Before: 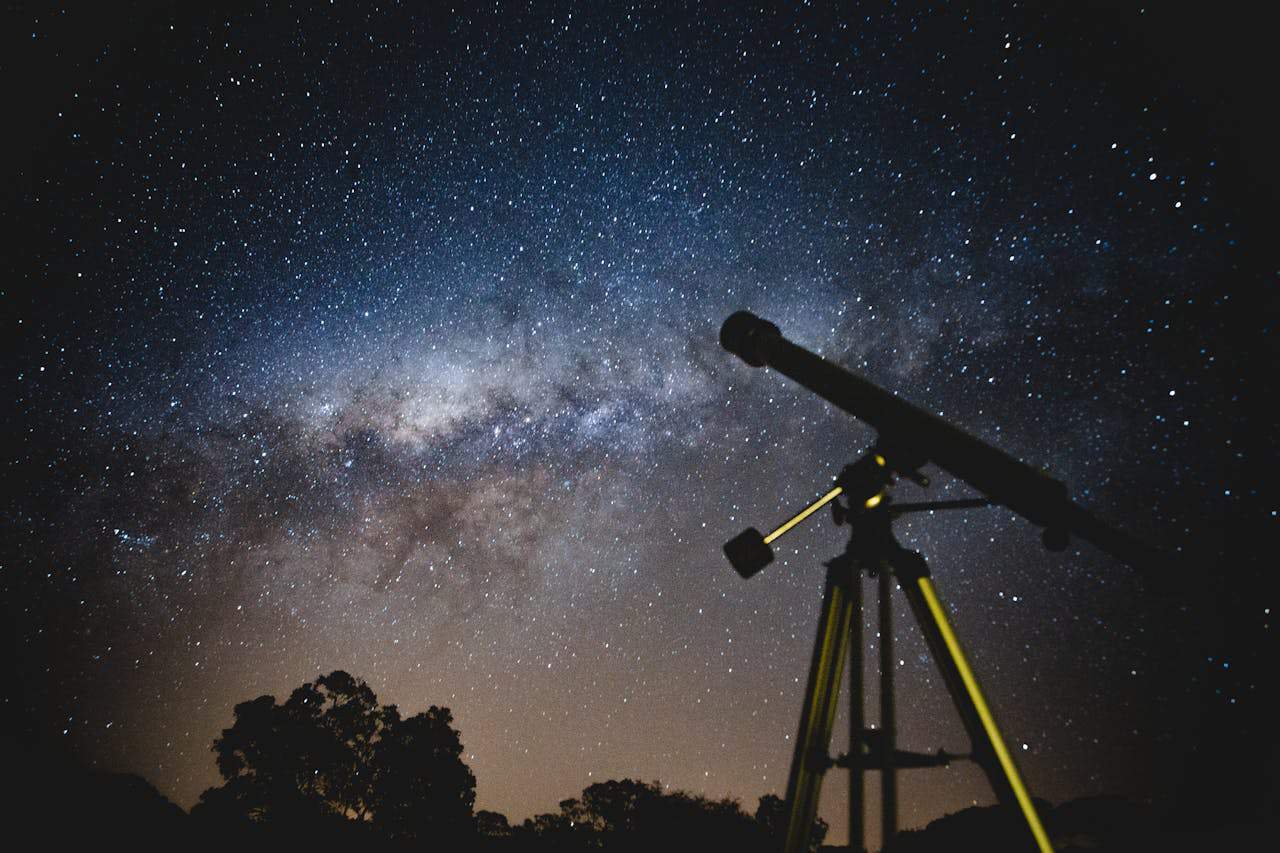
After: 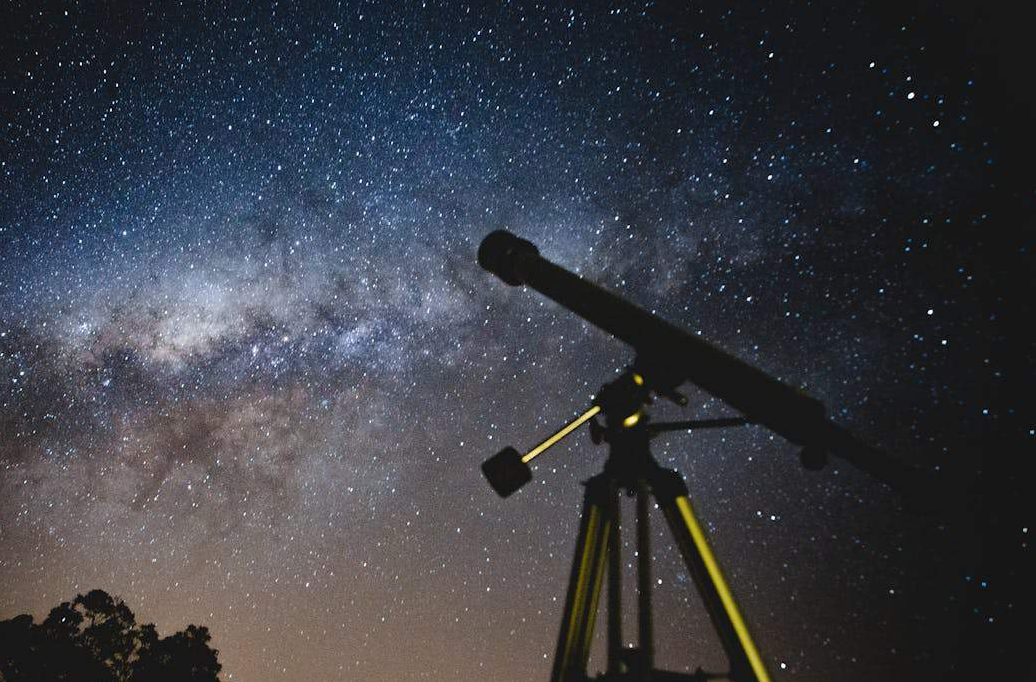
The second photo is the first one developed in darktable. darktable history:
crop: left 18.947%, top 9.583%, right 0%, bottom 9.67%
